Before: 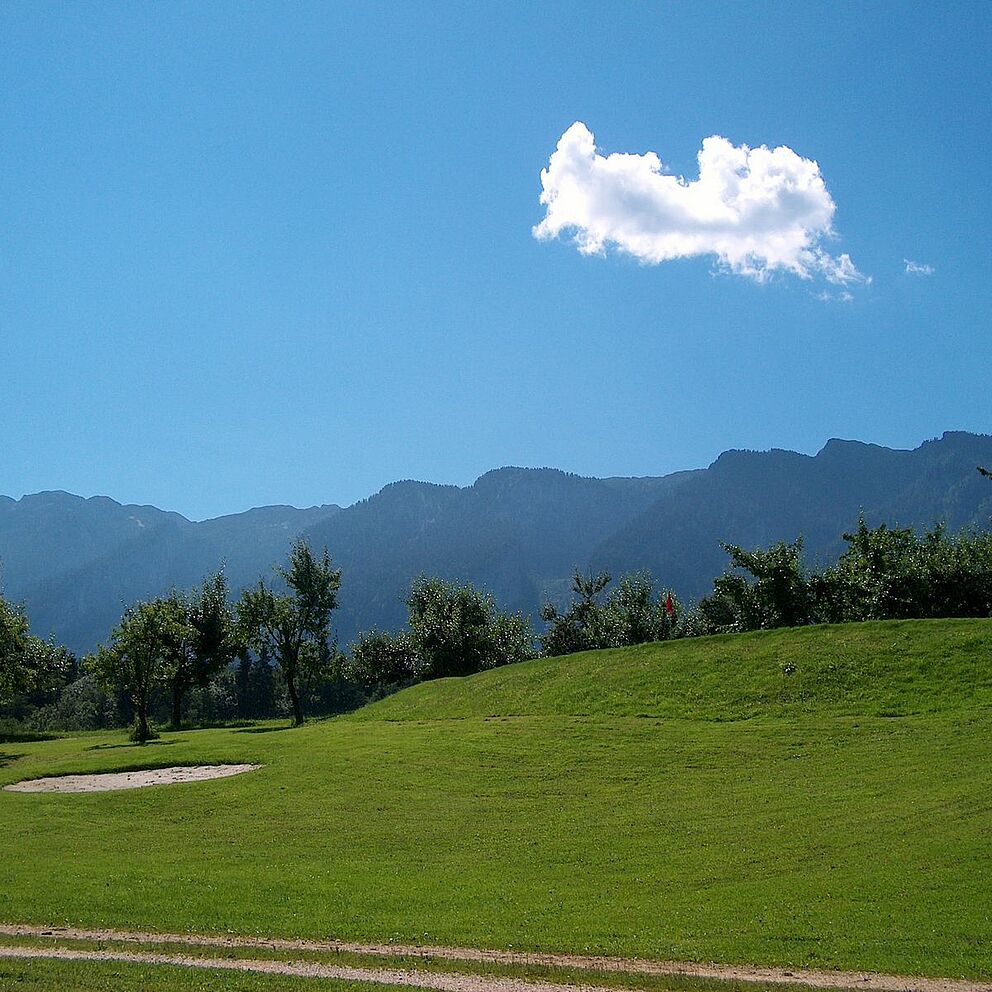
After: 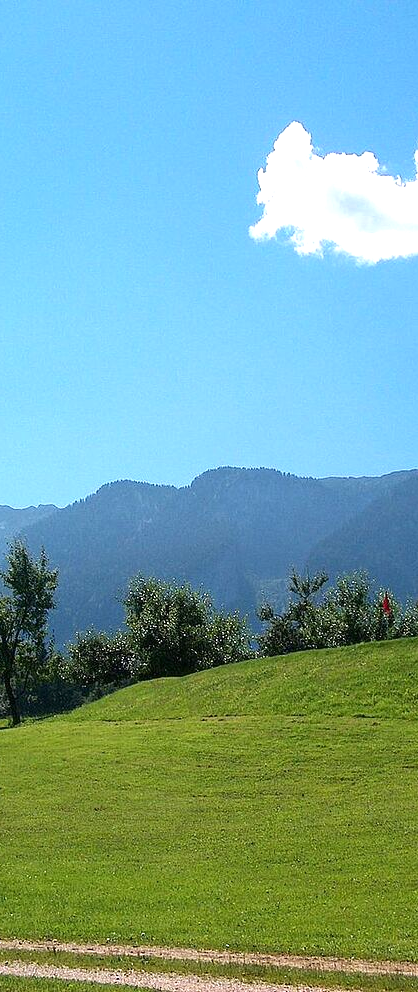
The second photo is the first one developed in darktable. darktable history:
exposure: black level correction 0, exposure 0.7 EV, compensate exposure bias true, compensate highlight preservation false
crop: left 28.583%, right 29.231%
